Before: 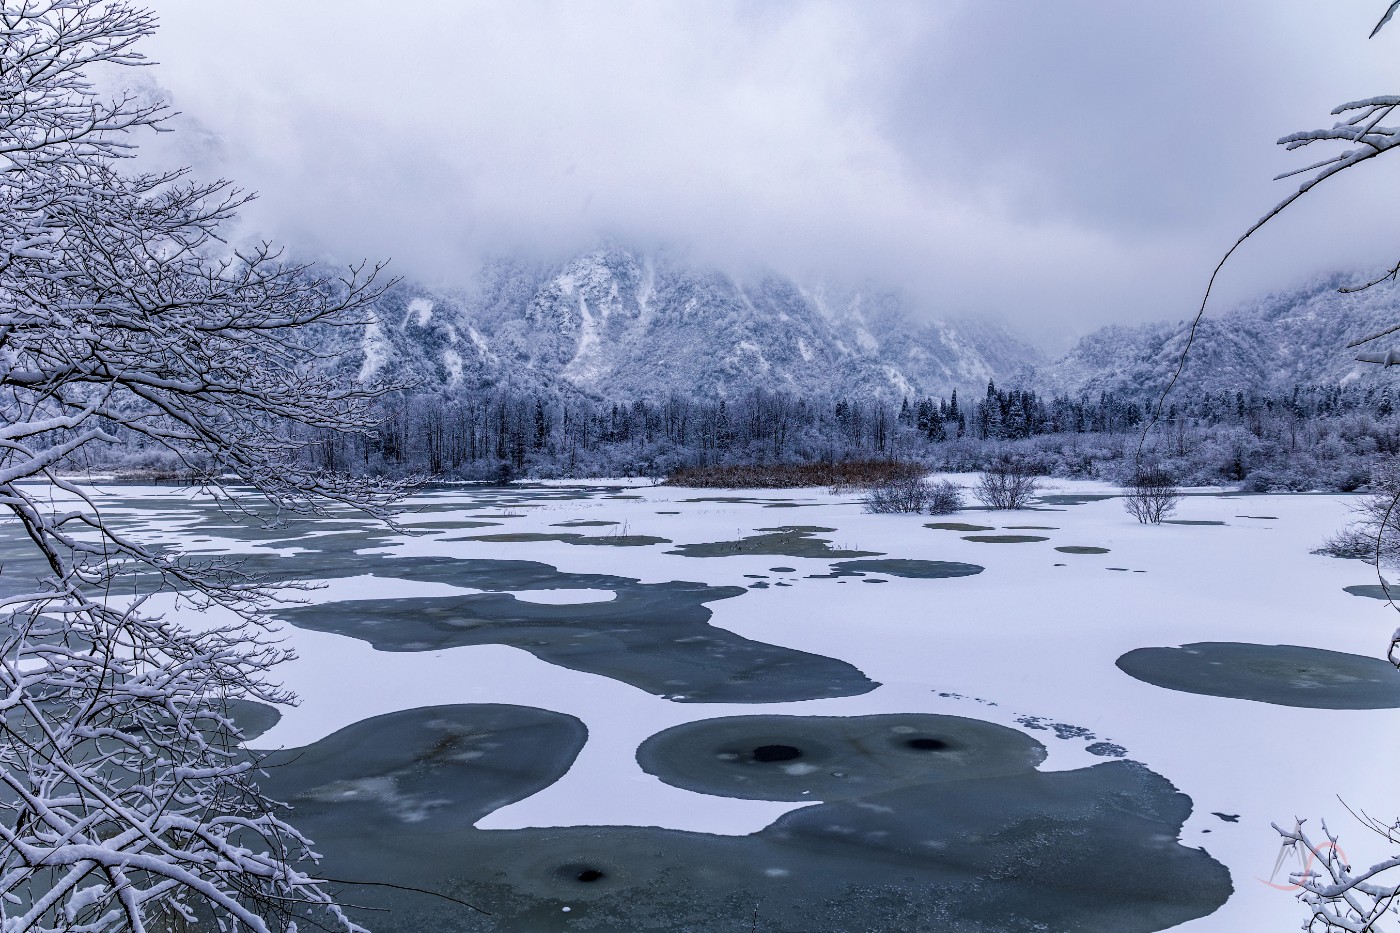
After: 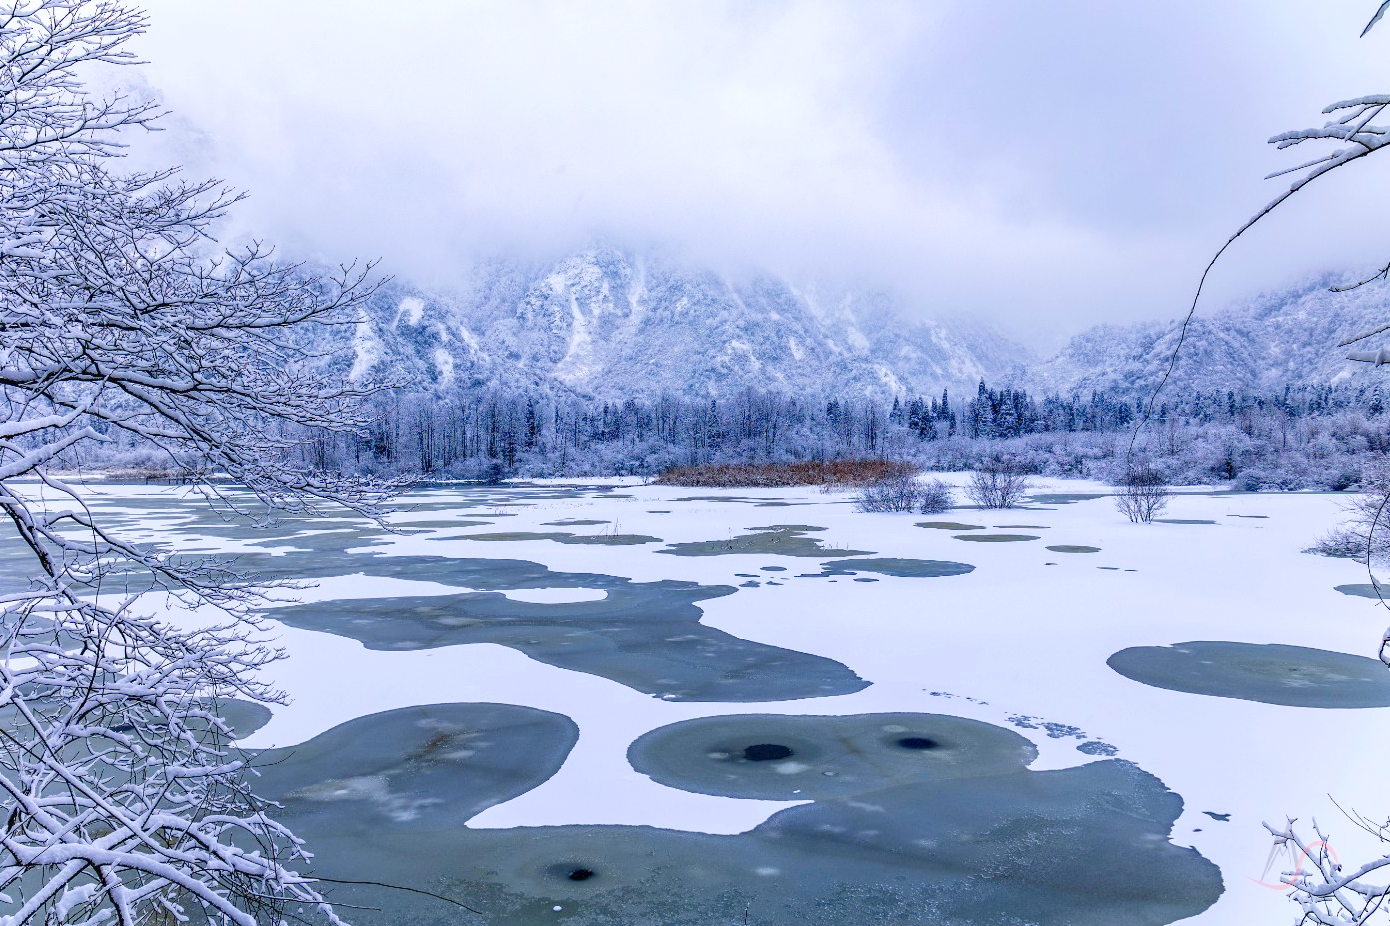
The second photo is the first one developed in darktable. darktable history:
crop and rotate: left 0.705%, top 0.312%, bottom 0.332%
levels: white 99.91%, levels [0, 0.397, 0.955]
